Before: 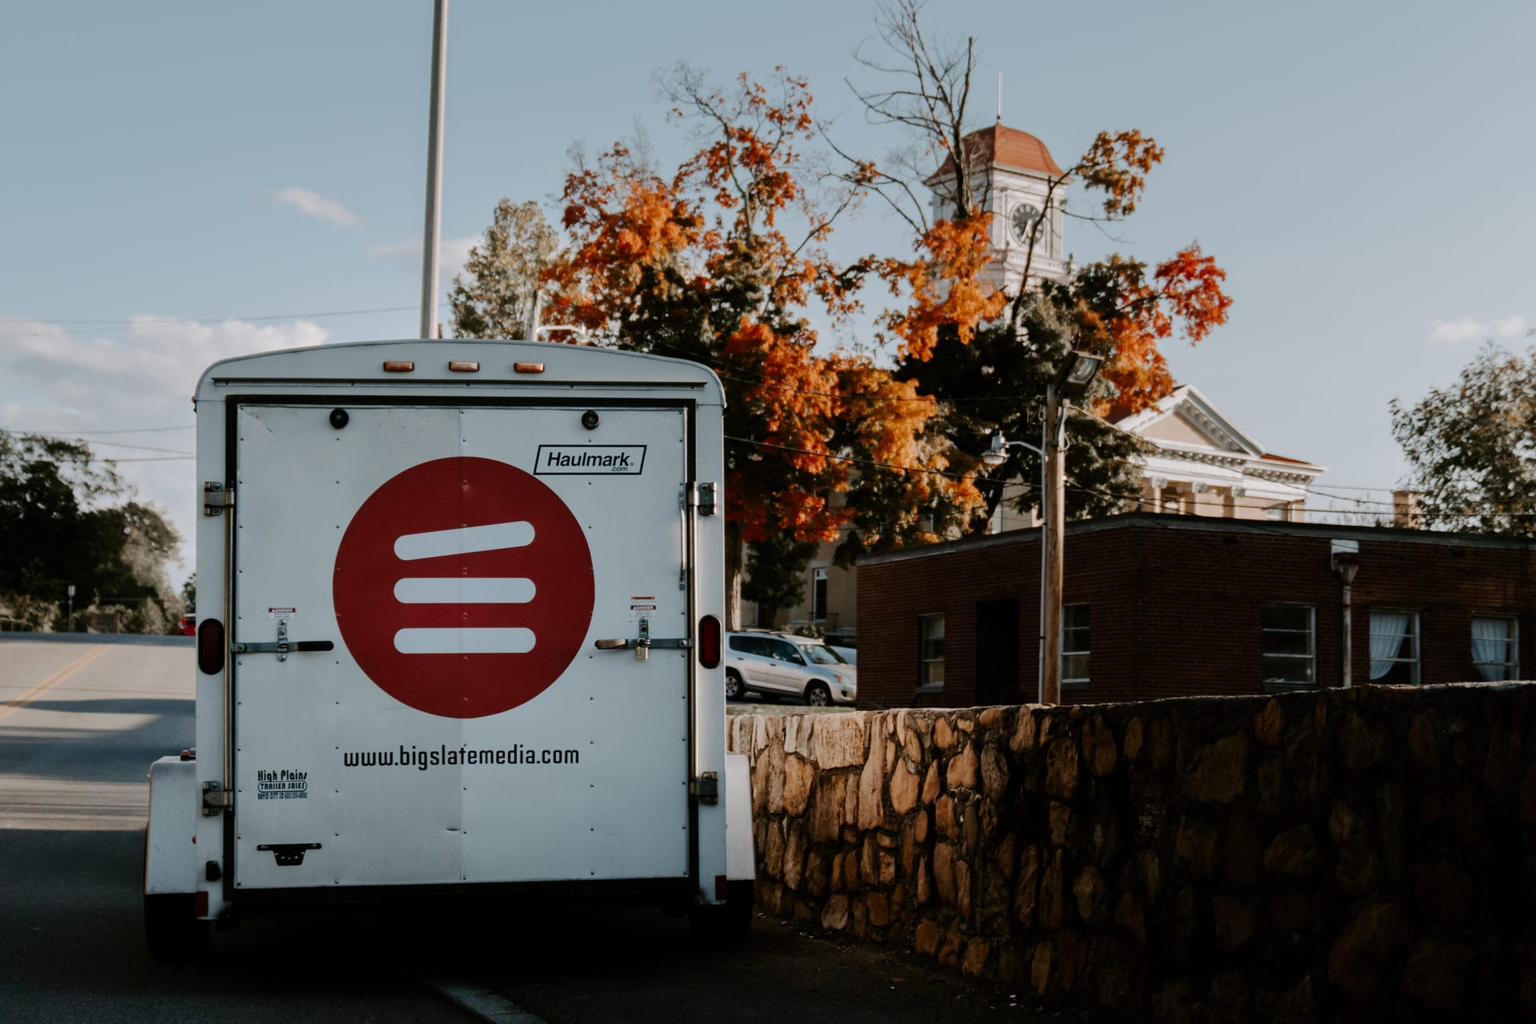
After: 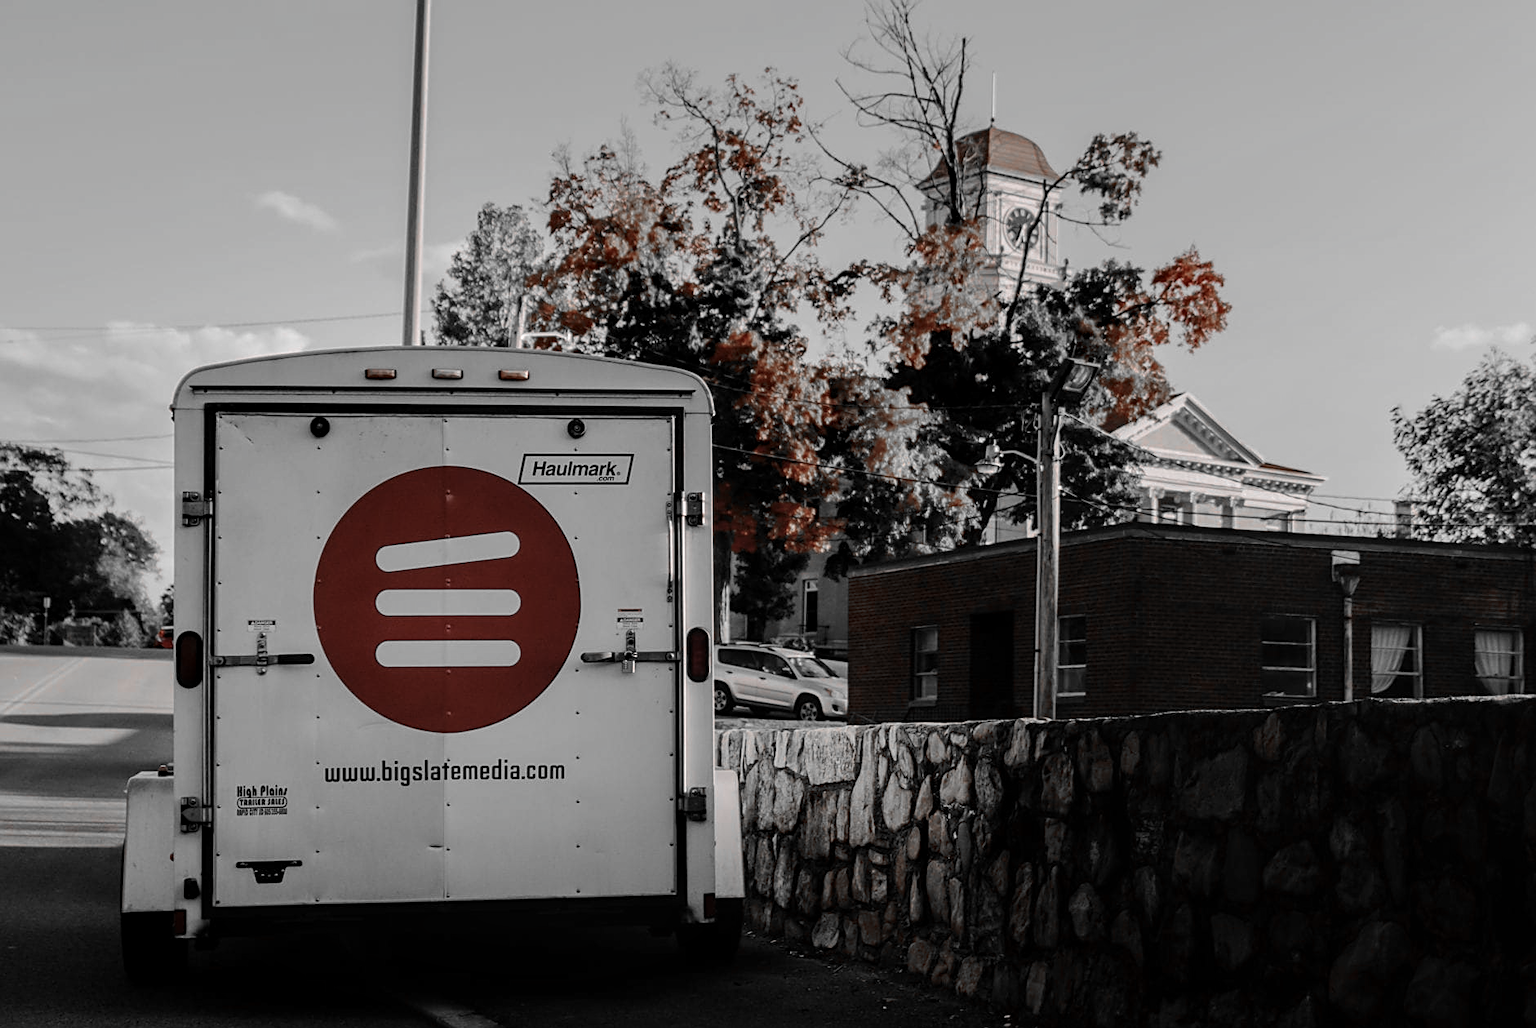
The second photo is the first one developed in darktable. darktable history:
crop: left 1.669%, right 0.284%, bottom 1.491%
local contrast: on, module defaults
sharpen: on, module defaults
color correction: highlights a* 3.52, highlights b* 1.68, saturation 1.25
color zones: curves: ch1 [(0, 0.006) (0.094, 0.285) (0.171, 0.001) (0.429, 0.001) (0.571, 0.003) (0.714, 0.004) (0.857, 0.004) (1, 0.006)]
